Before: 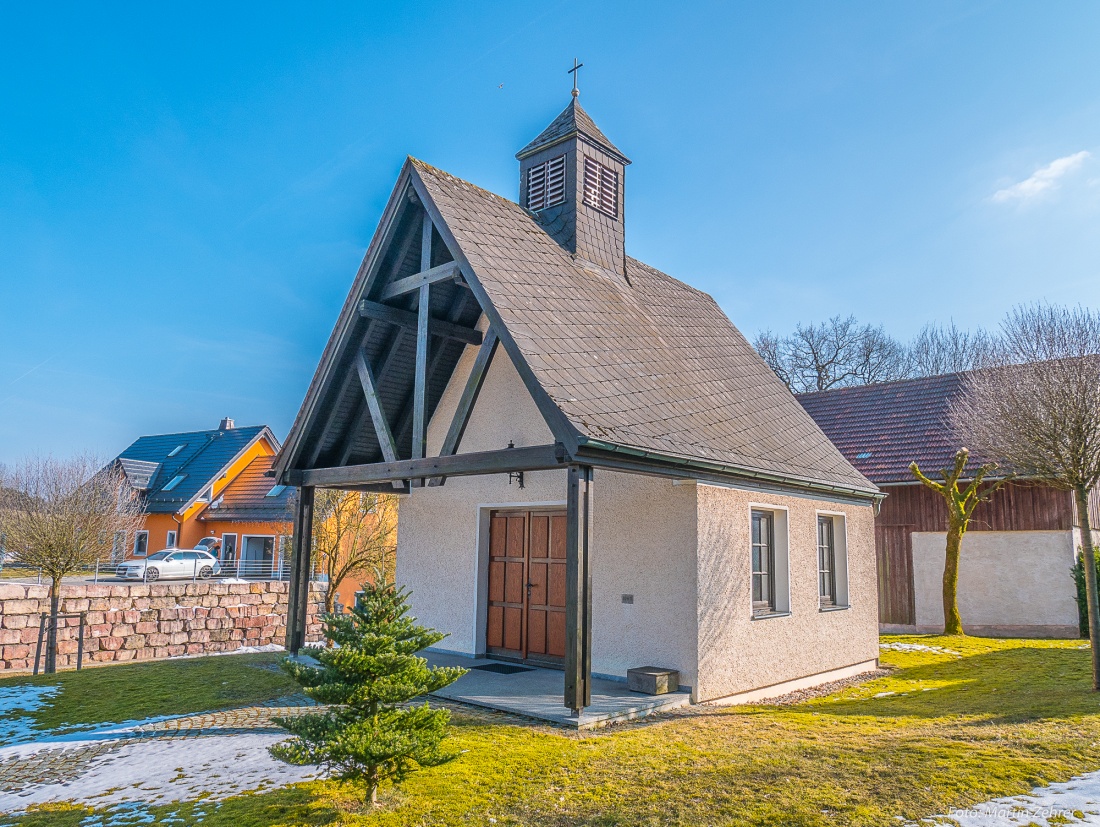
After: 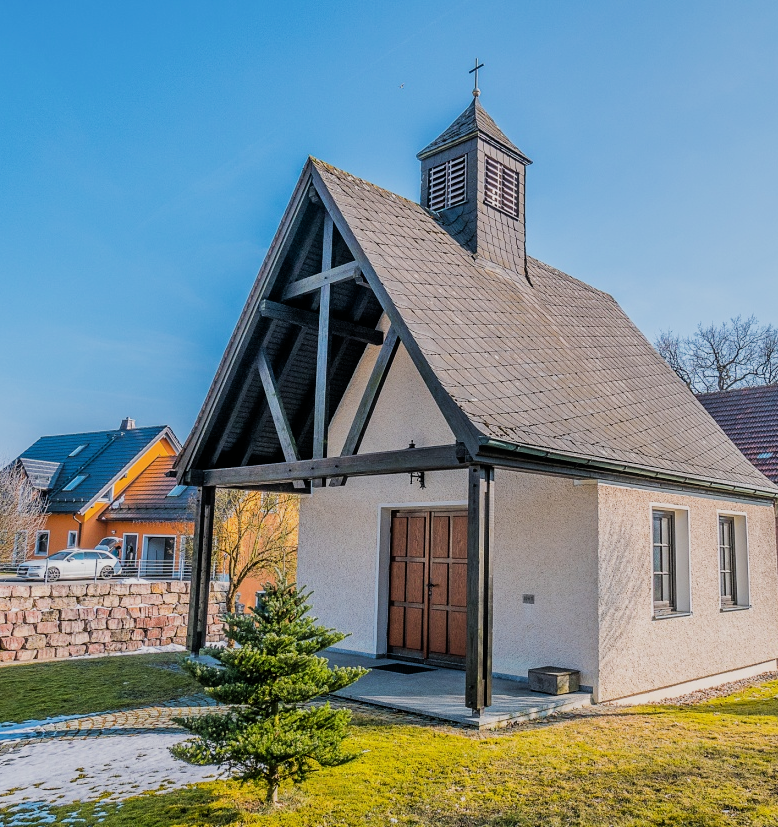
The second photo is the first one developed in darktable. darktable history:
filmic rgb: black relative exposure -5 EV, hardness 2.88, contrast 1.2, highlights saturation mix -30%
crop and rotate: left 9.061%, right 20.142%
